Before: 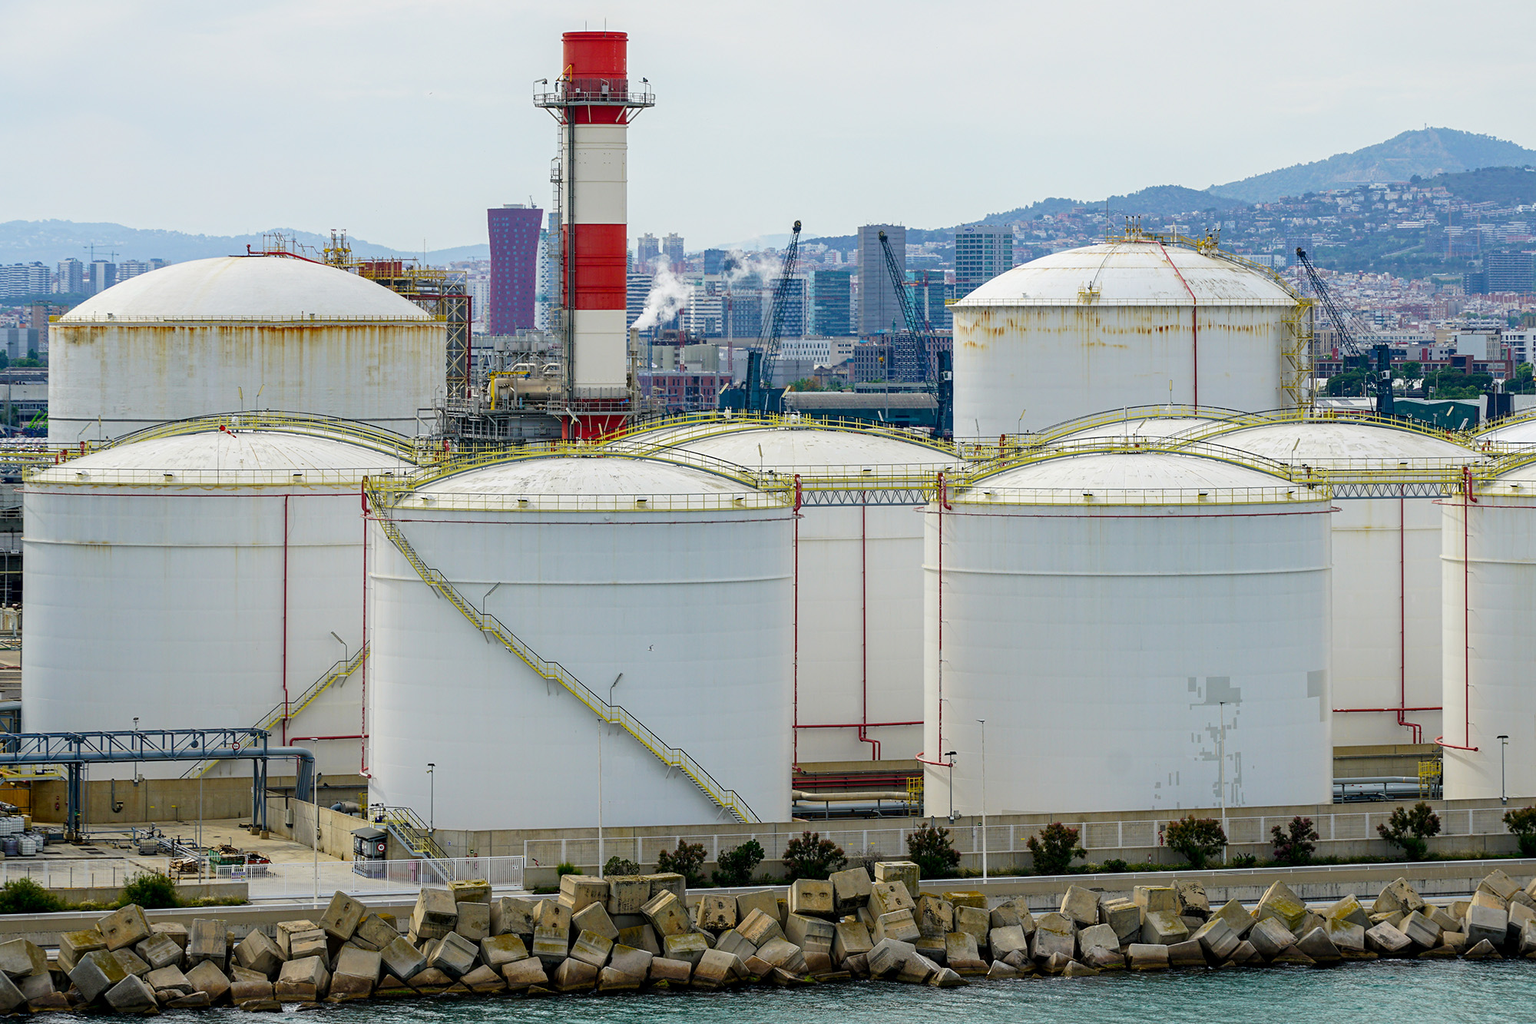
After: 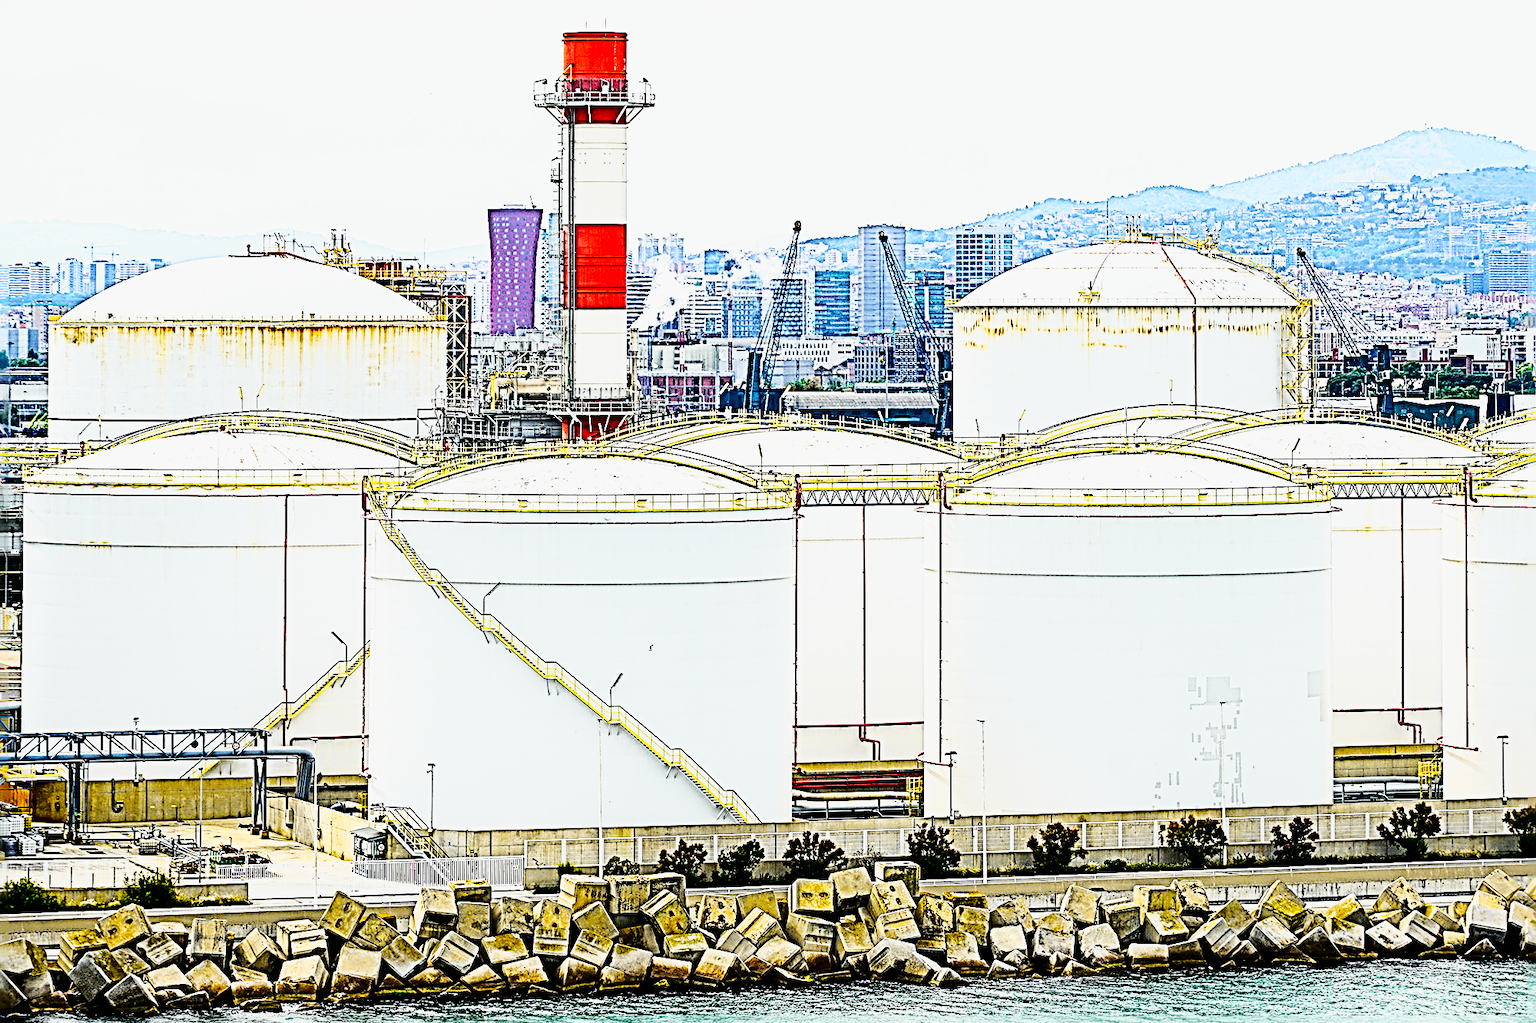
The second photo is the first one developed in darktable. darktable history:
base curve: curves: ch0 [(0, 0) (0.007, 0.004) (0.027, 0.03) (0.046, 0.07) (0.207, 0.54) (0.442, 0.872) (0.673, 0.972) (1, 1)], preserve colors none
tone curve: curves: ch0 [(0, 0) (0.136, 0.071) (0.346, 0.366) (0.489, 0.573) (0.66, 0.748) (0.858, 0.926) (1, 0.977)]; ch1 [(0, 0) (0.353, 0.344) (0.45, 0.46) (0.498, 0.498) (0.521, 0.512) (0.563, 0.559) (0.592, 0.605) (0.641, 0.673) (1, 1)]; ch2 [(0, 0) (0.333, 0.346) (0.375, 0.375) (0.424, 0.43) (0.476, 0.492) (0.502, 0.502) (0.524, 0.531) (0.579, 0.61) (0.612, 0.644) (0.641, 0.722) (1, 1)], color space Lab, independent channels, preserve colors none
sharpen: radius 4.001, amount 2
